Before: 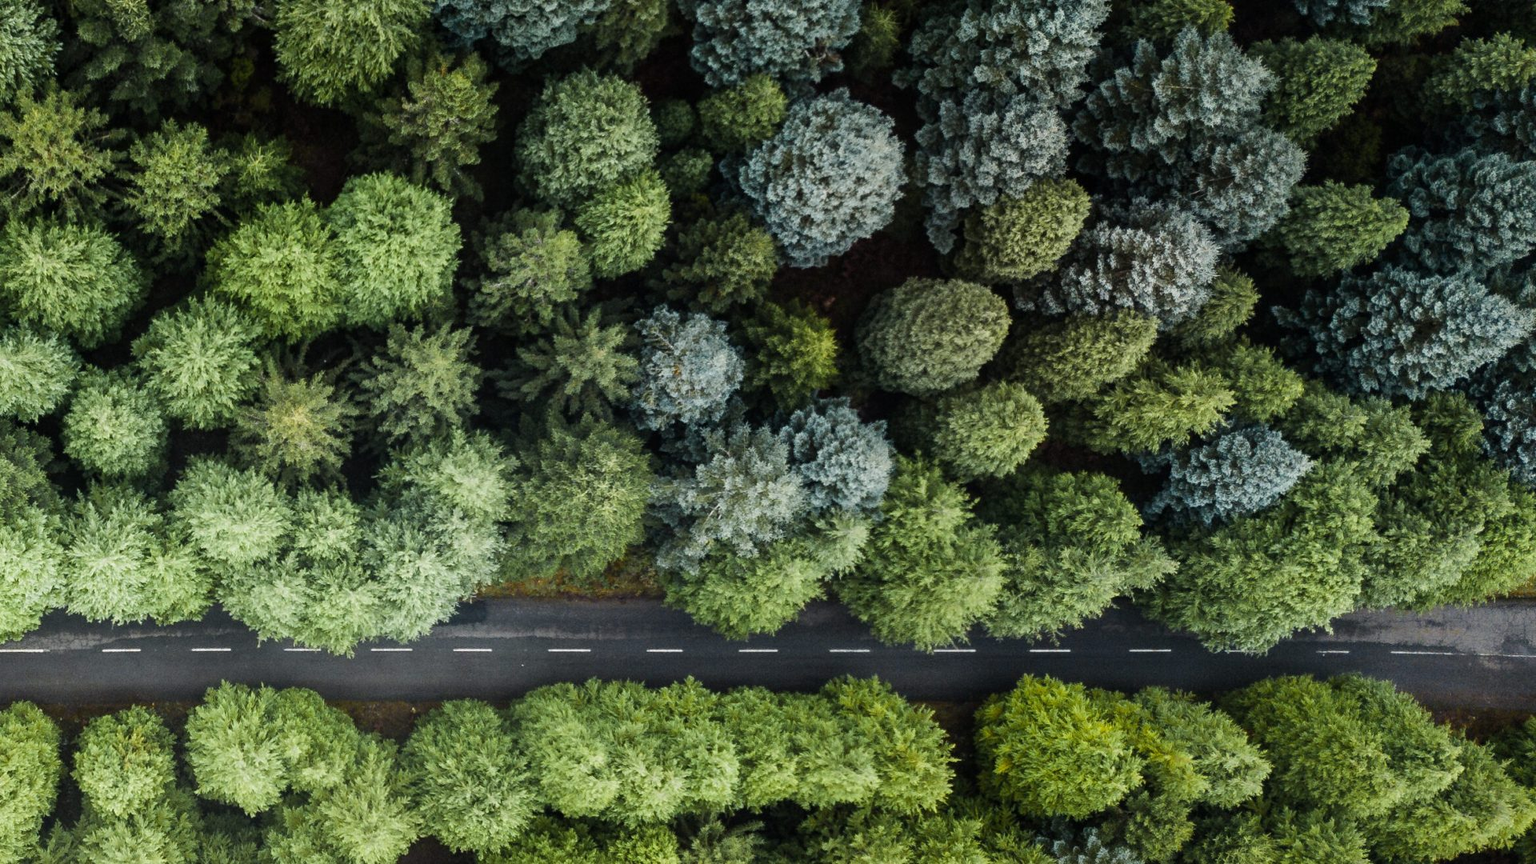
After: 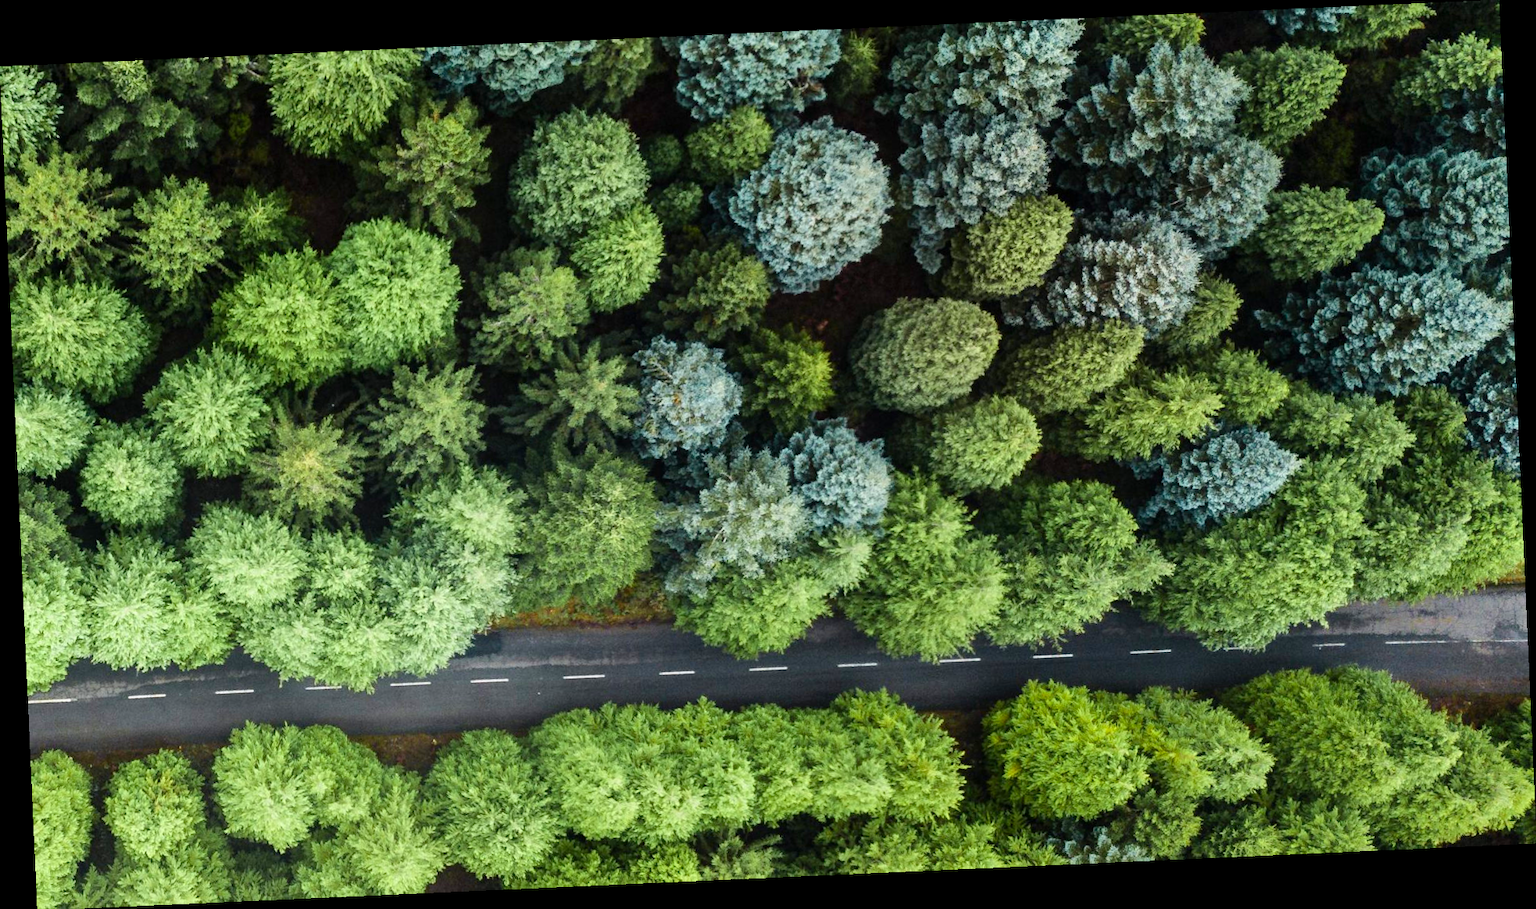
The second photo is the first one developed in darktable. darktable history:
rotate and perspective: rotation -2.56°, automatic cropping off
shadows and highlights: shadows 37.27, highlights -28.18, soften with gaussian
tone curve: curves: ch0 [(0, 0) (0.389, 0.458) (0.745, 0.82) (0.849, 0.917) (0.919, 0.969) (1, 1)]; ch1 [(0, 0) (0.437, 0.404) (0.5, 0.5) (0.529, 0.55) (0.58, 0.6) (0.616, 0.649) (1, 1)]; ch2 [(0, 0) (0.442, 0.428) (0.5, 0.5) (0.525, 0.543) (0.585, 0.62) (1, 1)], color space Lab, independent channels, preserve colors none
